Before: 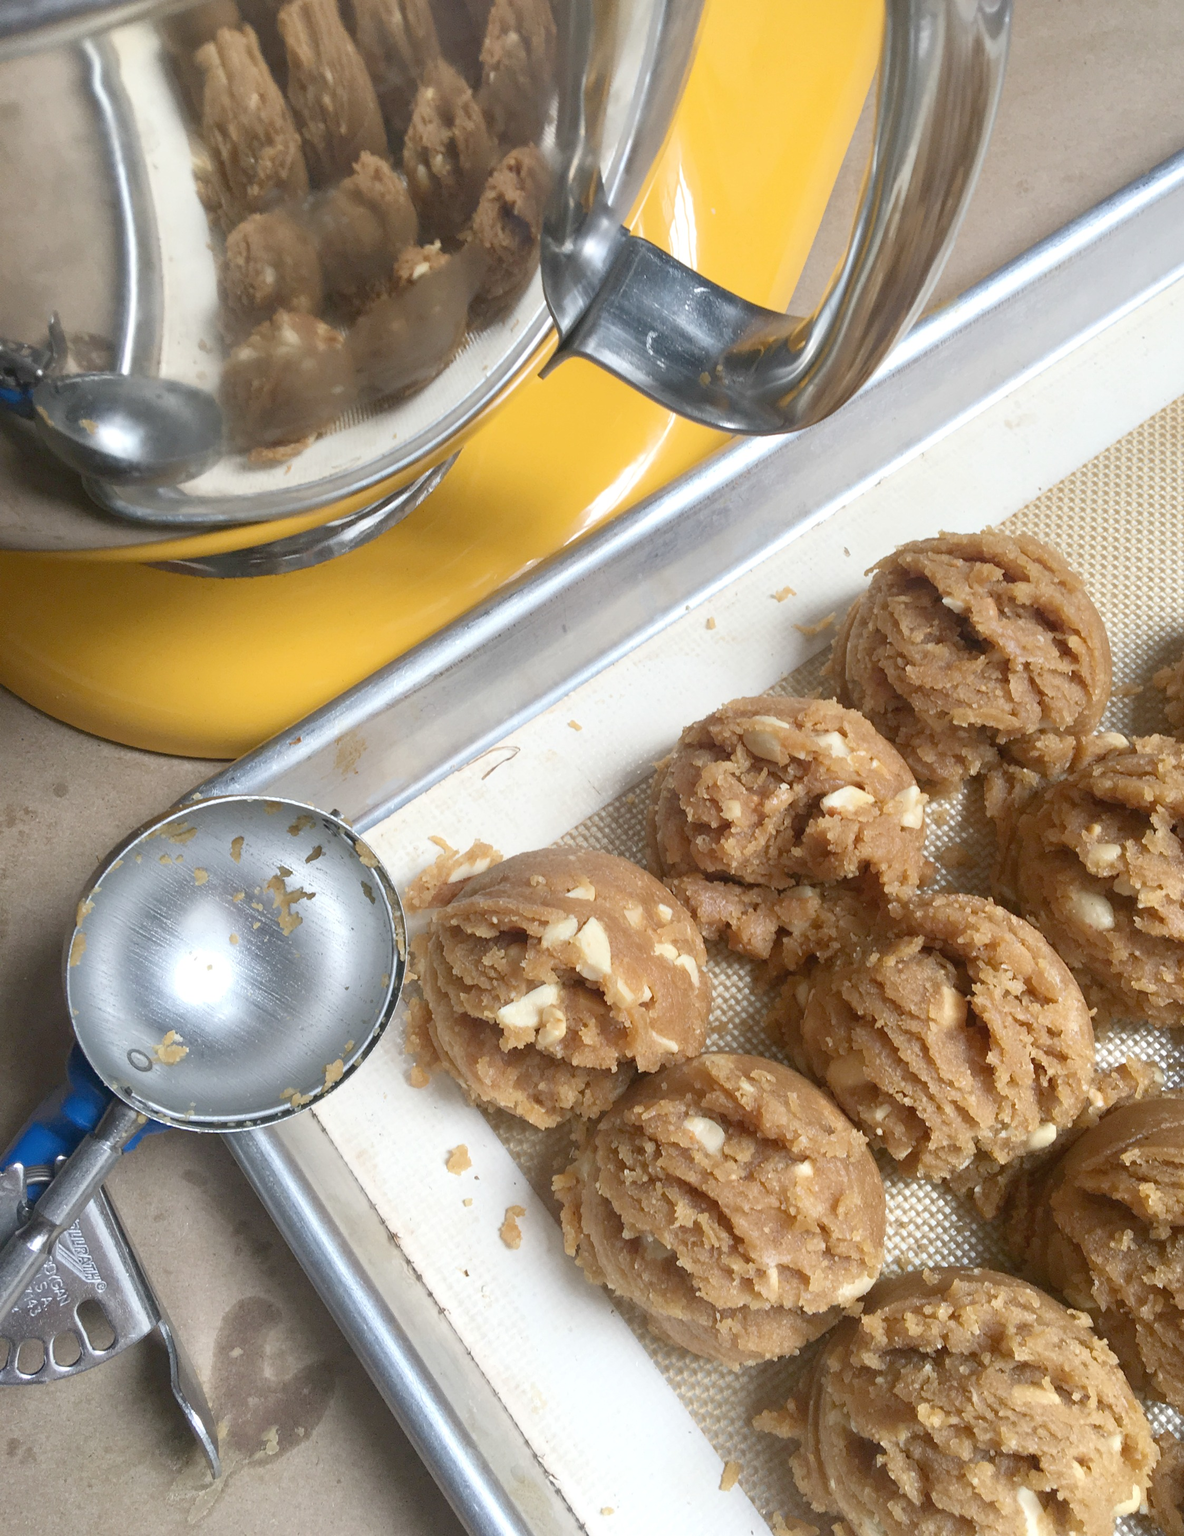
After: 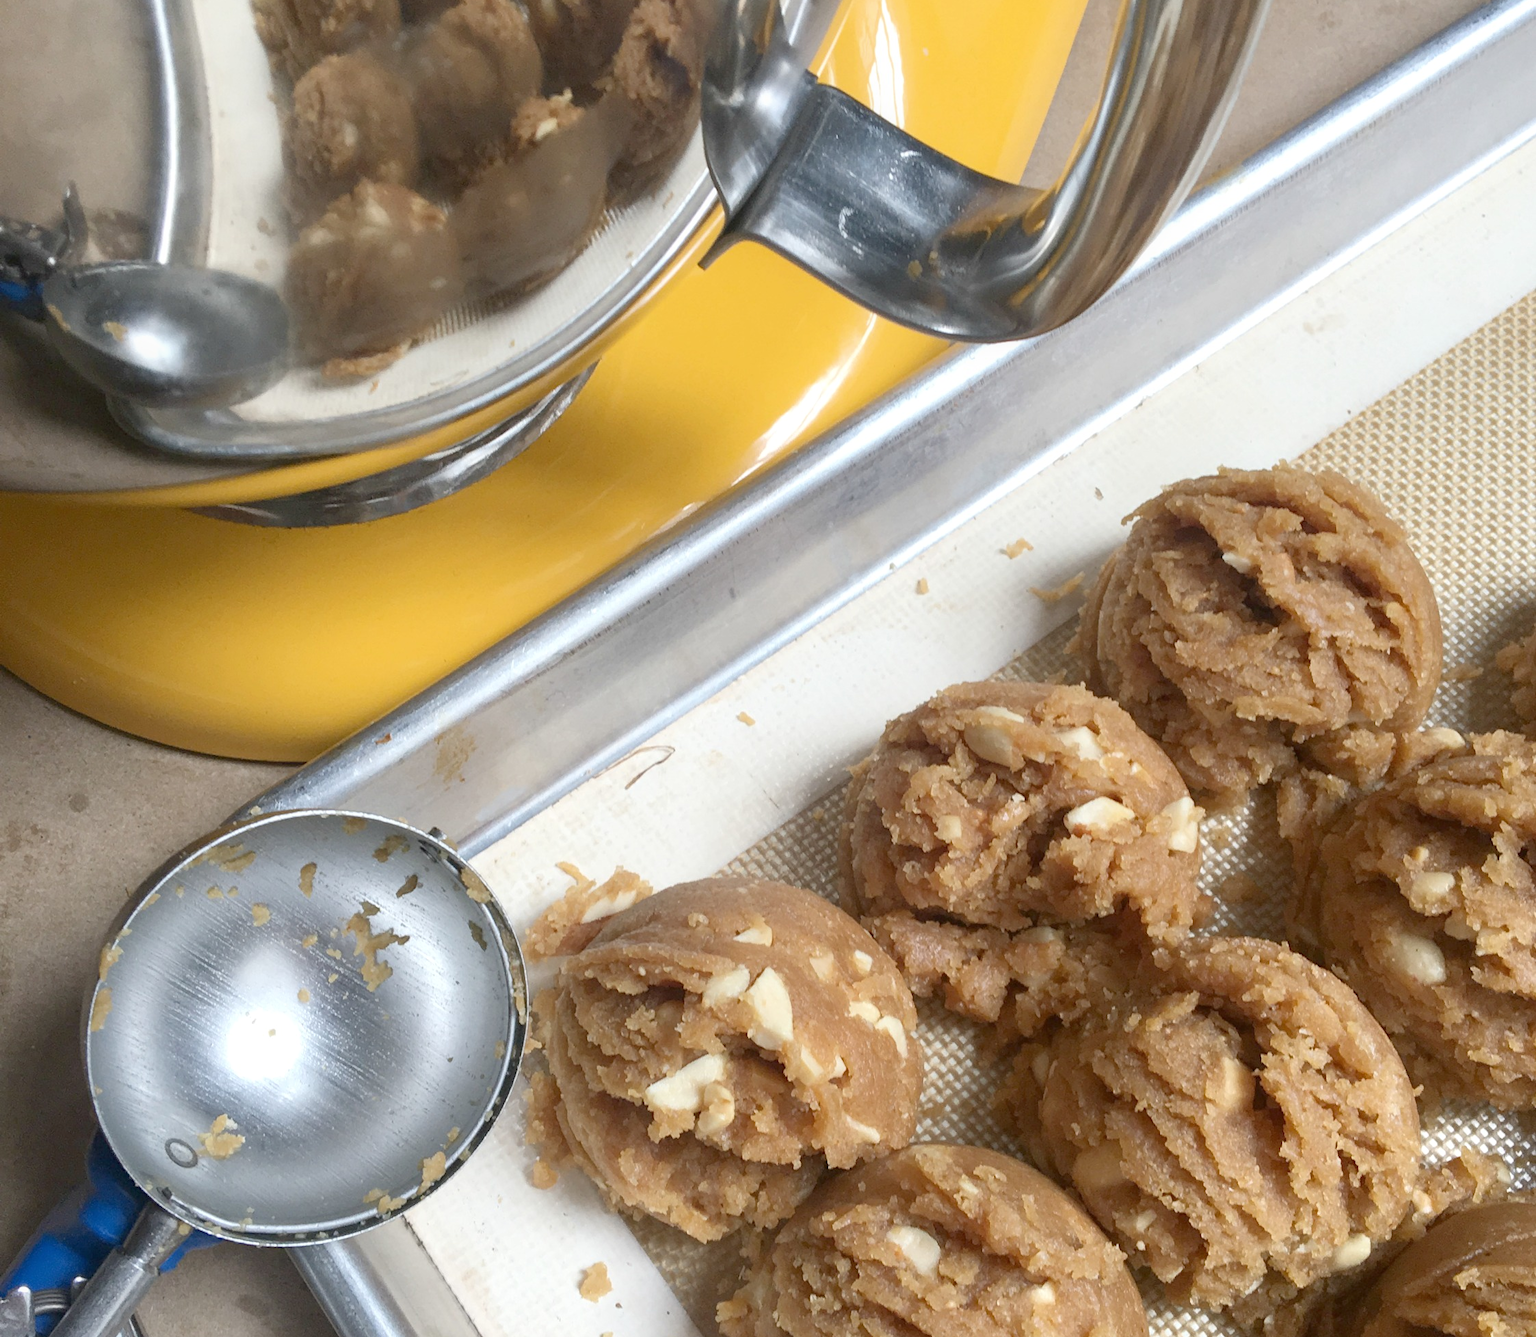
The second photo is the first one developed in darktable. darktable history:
local contrast: highlights 62%, shadows 104%, detail 107%, midtone range 0.531
crop: top 11.17%, bottom 21.672%
